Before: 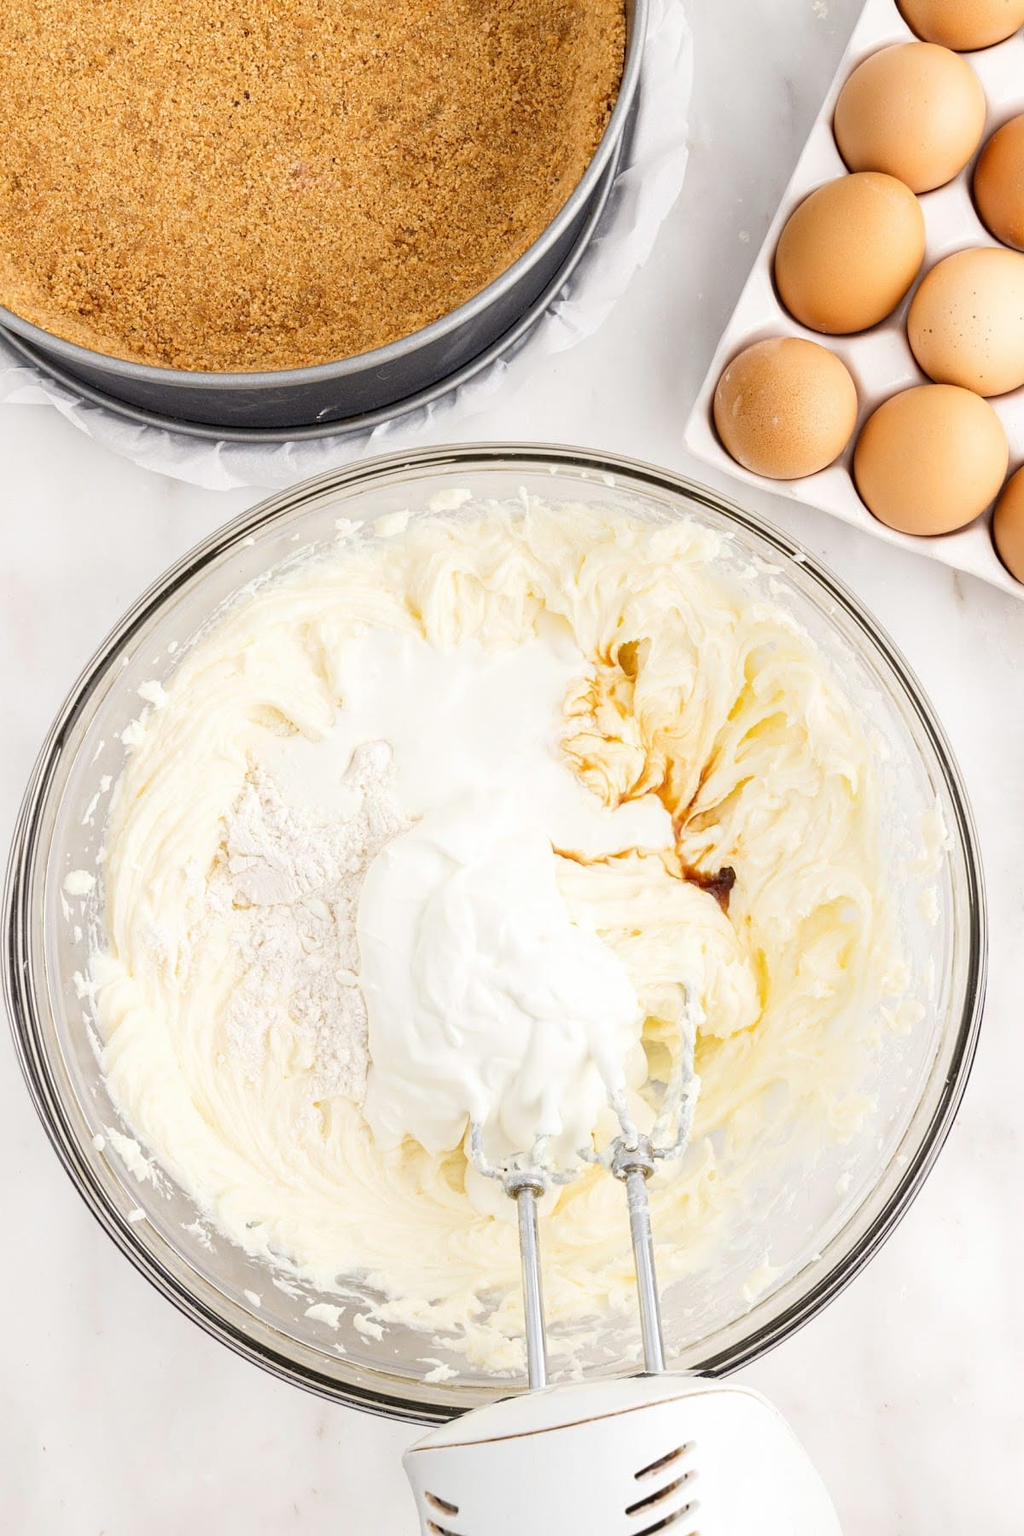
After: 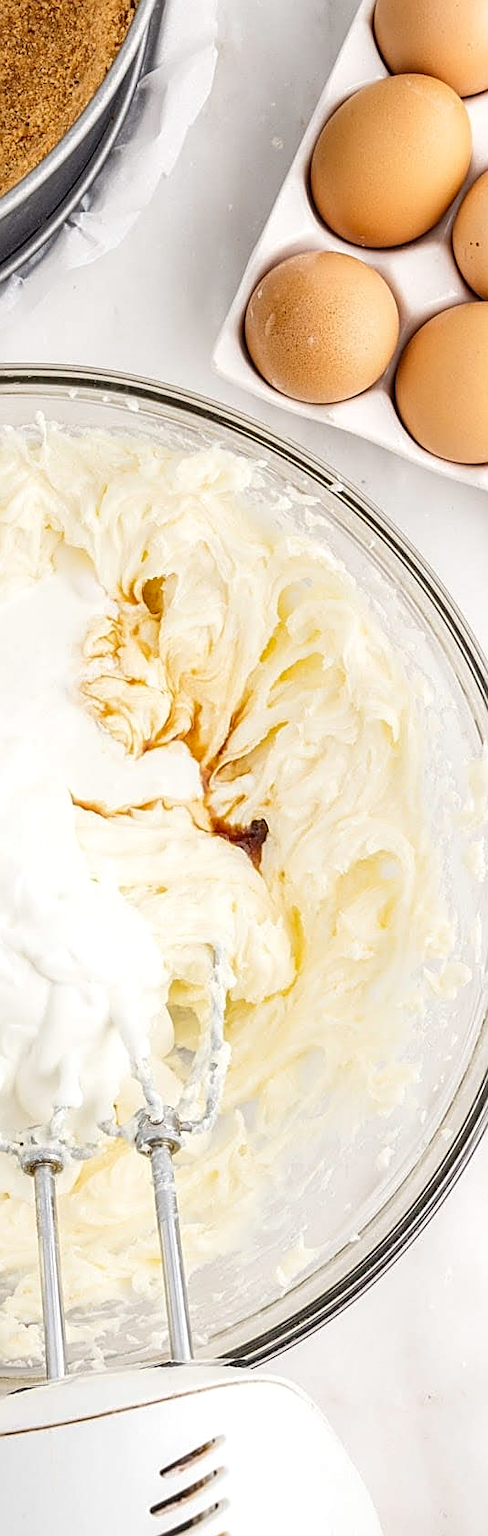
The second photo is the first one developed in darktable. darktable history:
crop: left 47.463%, top 6.749%, right 8.035%
local contrast: on, module defaults
sharpen: on, module defaults
